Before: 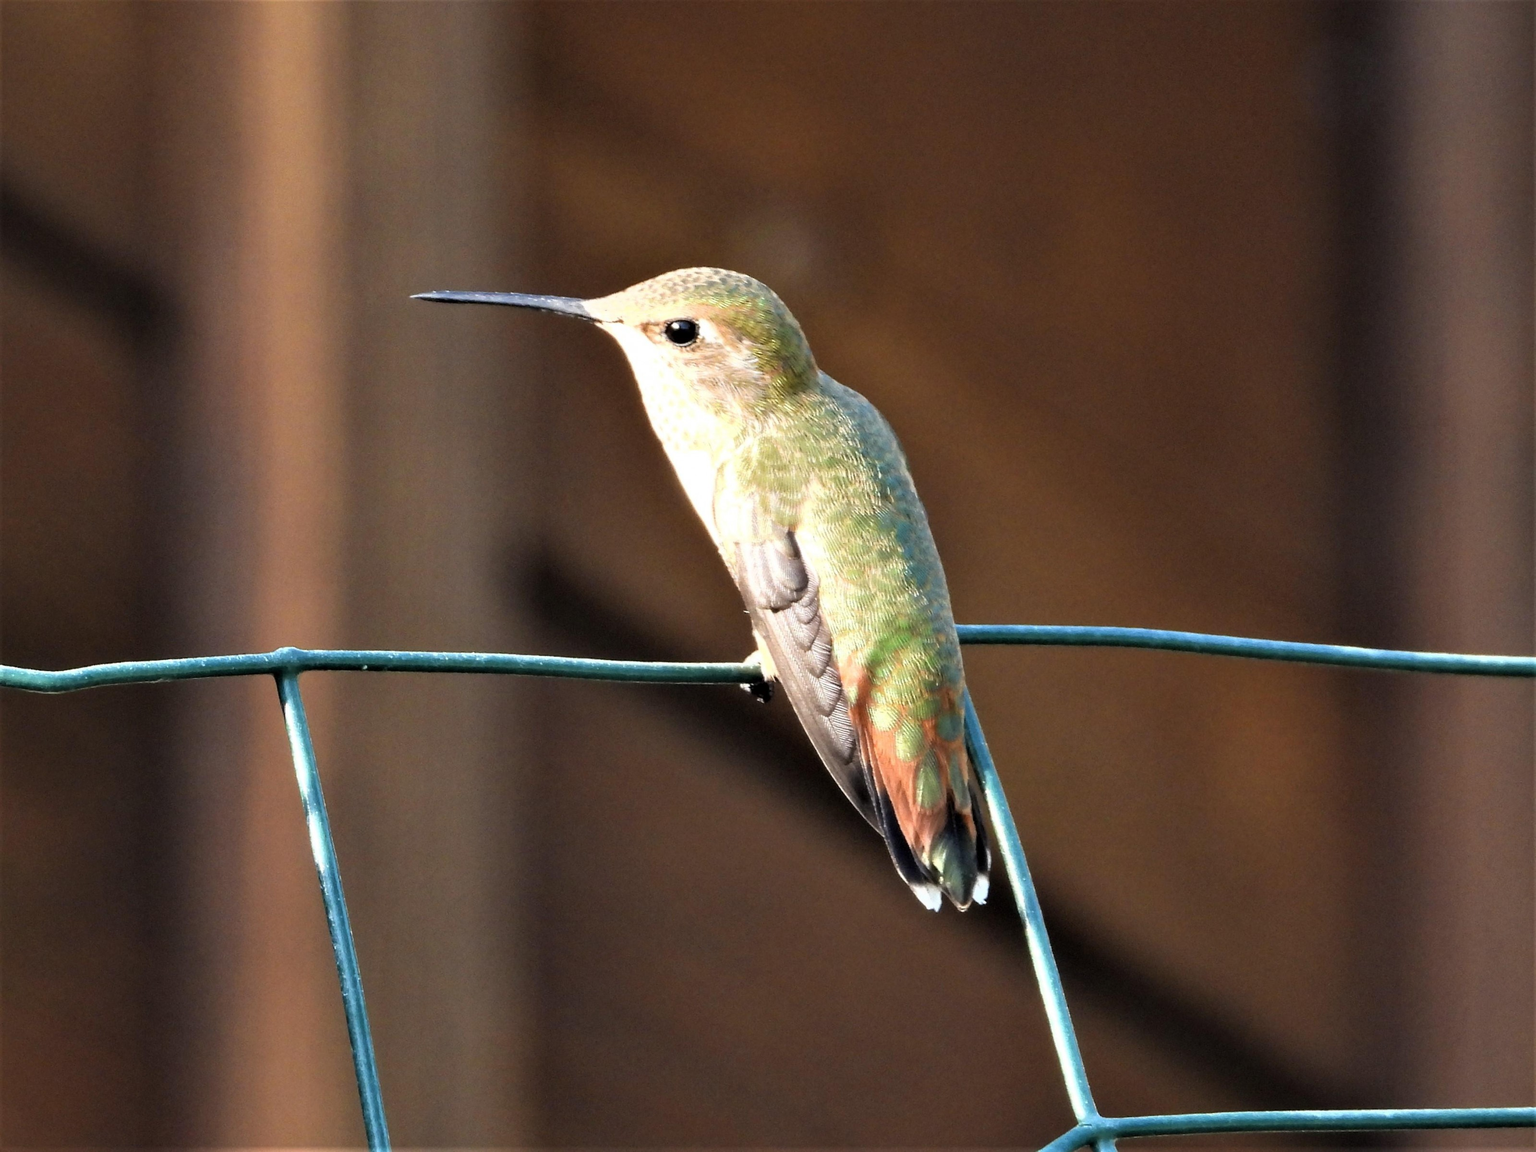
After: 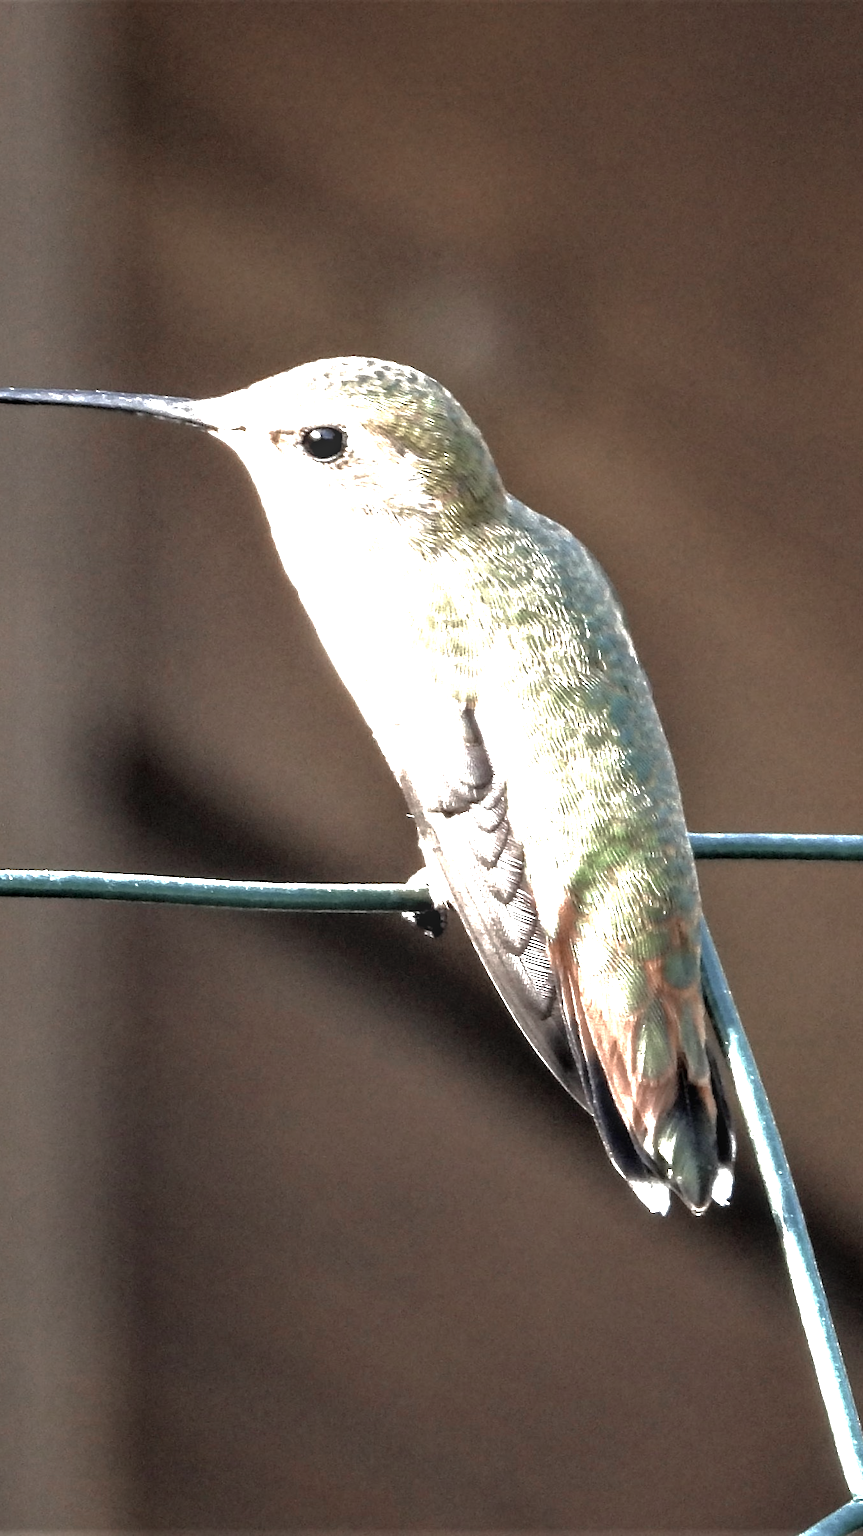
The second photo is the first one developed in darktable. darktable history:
crop: left 28.583%, right 29.231%
base curve: curves: ch0 [(0, 0) (0.841, 0.609) (1, 1)]
local contrast: on, module defaults
exposure: black level correction 0.001, exposure 1 EV, compensate highlight preservation false
color zones: curves: ch0 [(0, 0.559) (0.153, 0.551) (0.229, 0.5) (0.429, 0.5) (0.571, 0.5) (0.714, 0.5) (0.857, 0.5) (1, 0.559)]; ch1 [(0, 0.417) (0.112, 0.336) (0.213, 0.26) (0.429, 0.34) (0.571, 0.35) (0.683, 0.331) (0.857, 0.344) (1, 0.417)]
